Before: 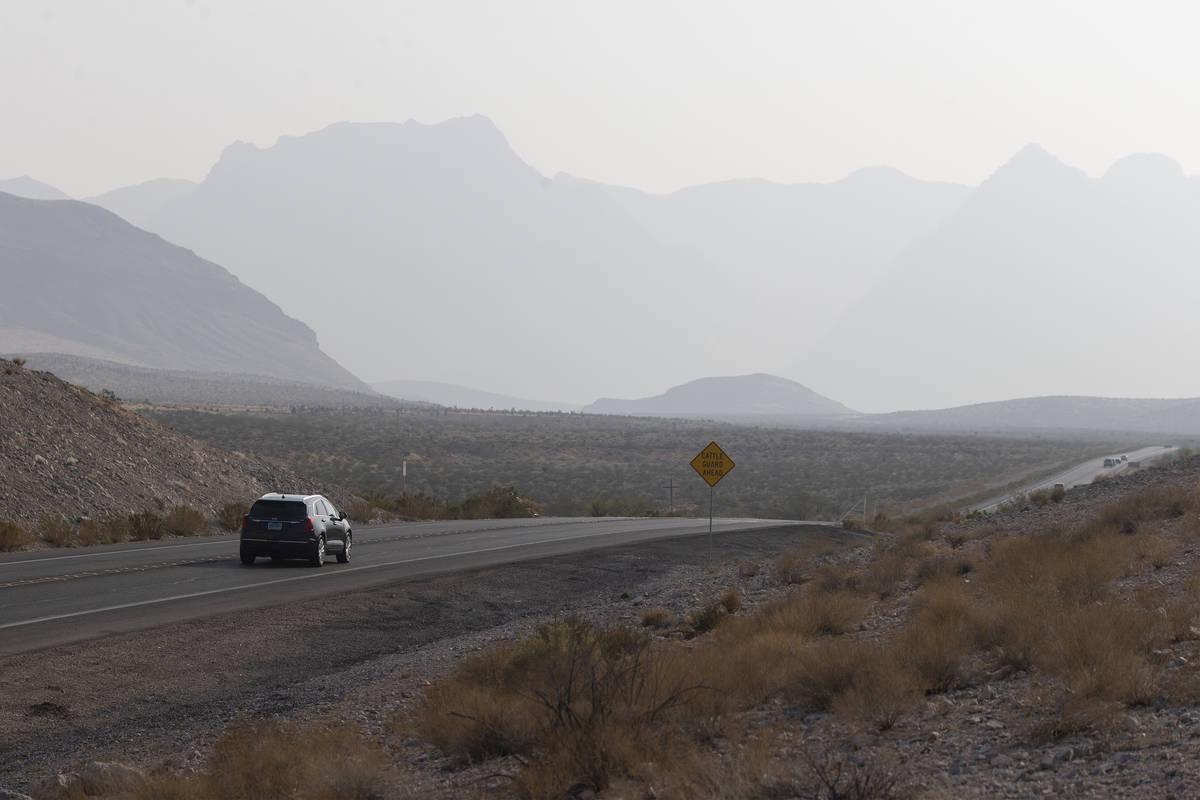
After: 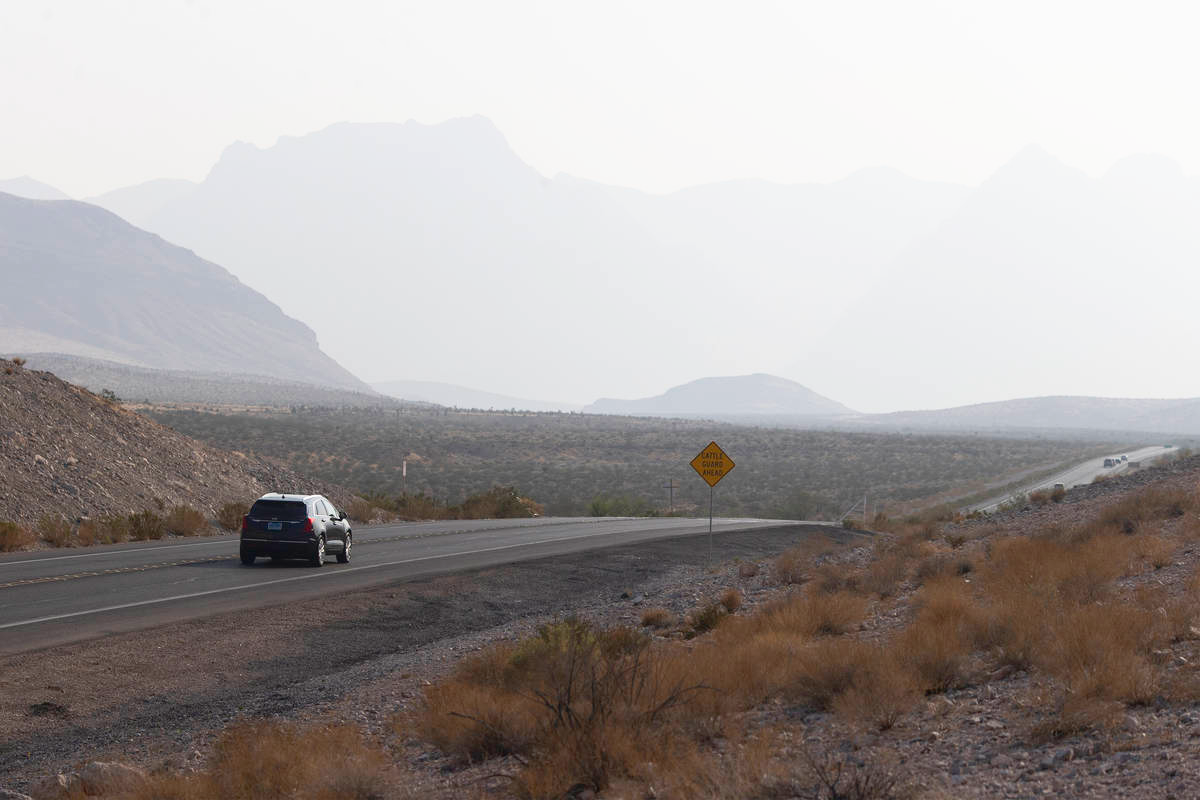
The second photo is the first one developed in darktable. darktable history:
base curve: curves: ch0 [(0, 0) (0.688, 0.865) (1, 1)], preserve colors none
tone curve: curves: ch0 [(0, 0.024) (0.119, 0.146) (0.474, 0.485) (0.718, 0.739) (0.817, 0.839) (1, 0.998)]; ch1 [(0, 0) (0.377, 0.416) (0.439, 0.451) (0.477, 0.477) (0.501, 0.503) (0.538, 0.544) (0.58, 0.602) (0.664, 0.676) (0.783, 0.804) (1, 1)]; ch2 [(0, 0) (0.38, 0.405) (0.463, 0.456) (0.498, 0.497) (0.524, 0.535) (0.578, 0.576) (0.648, 0.665) (1, 1)], color space Lab, linked channels, preserve colors none
